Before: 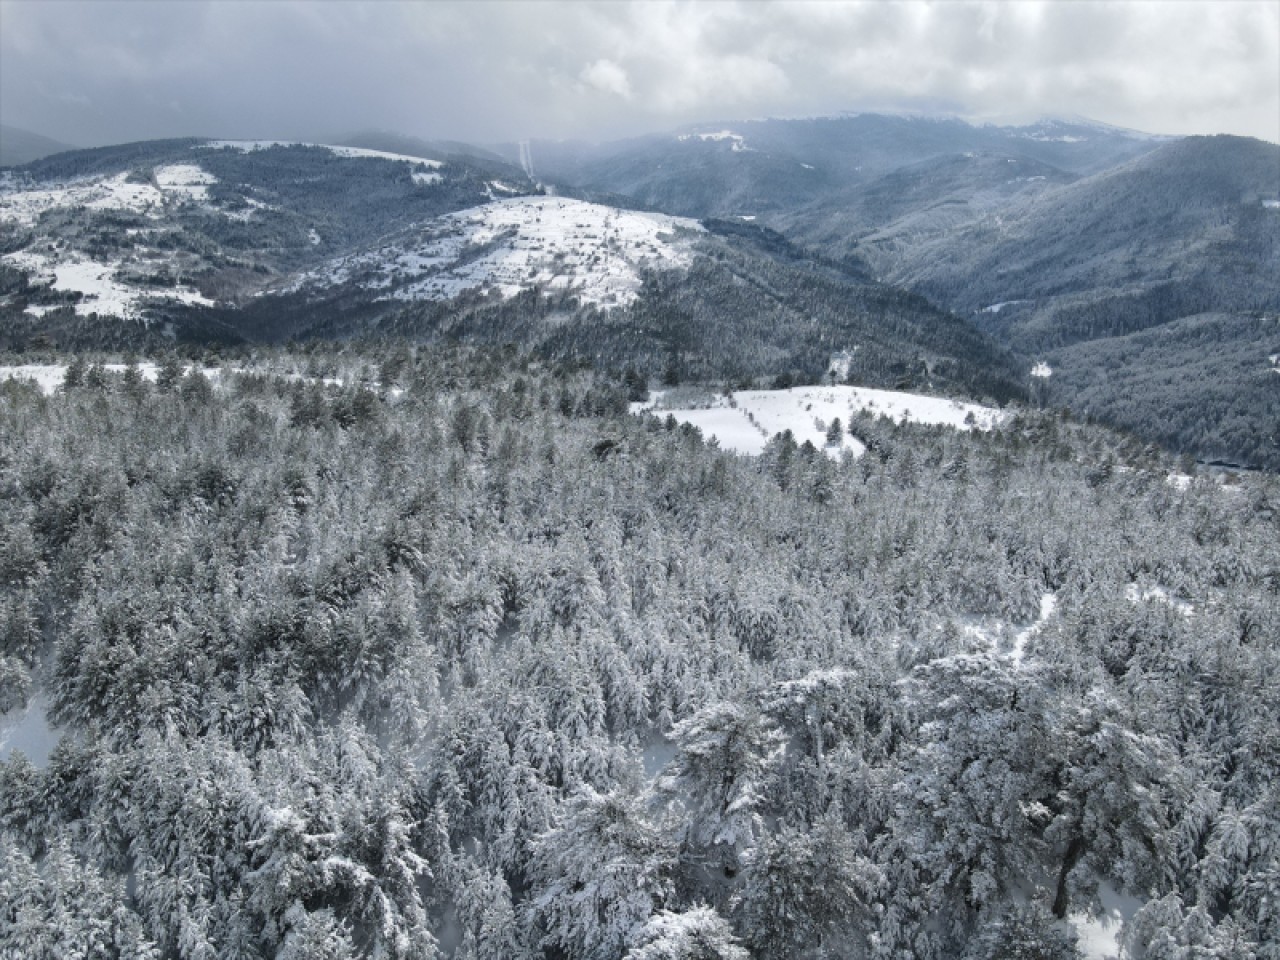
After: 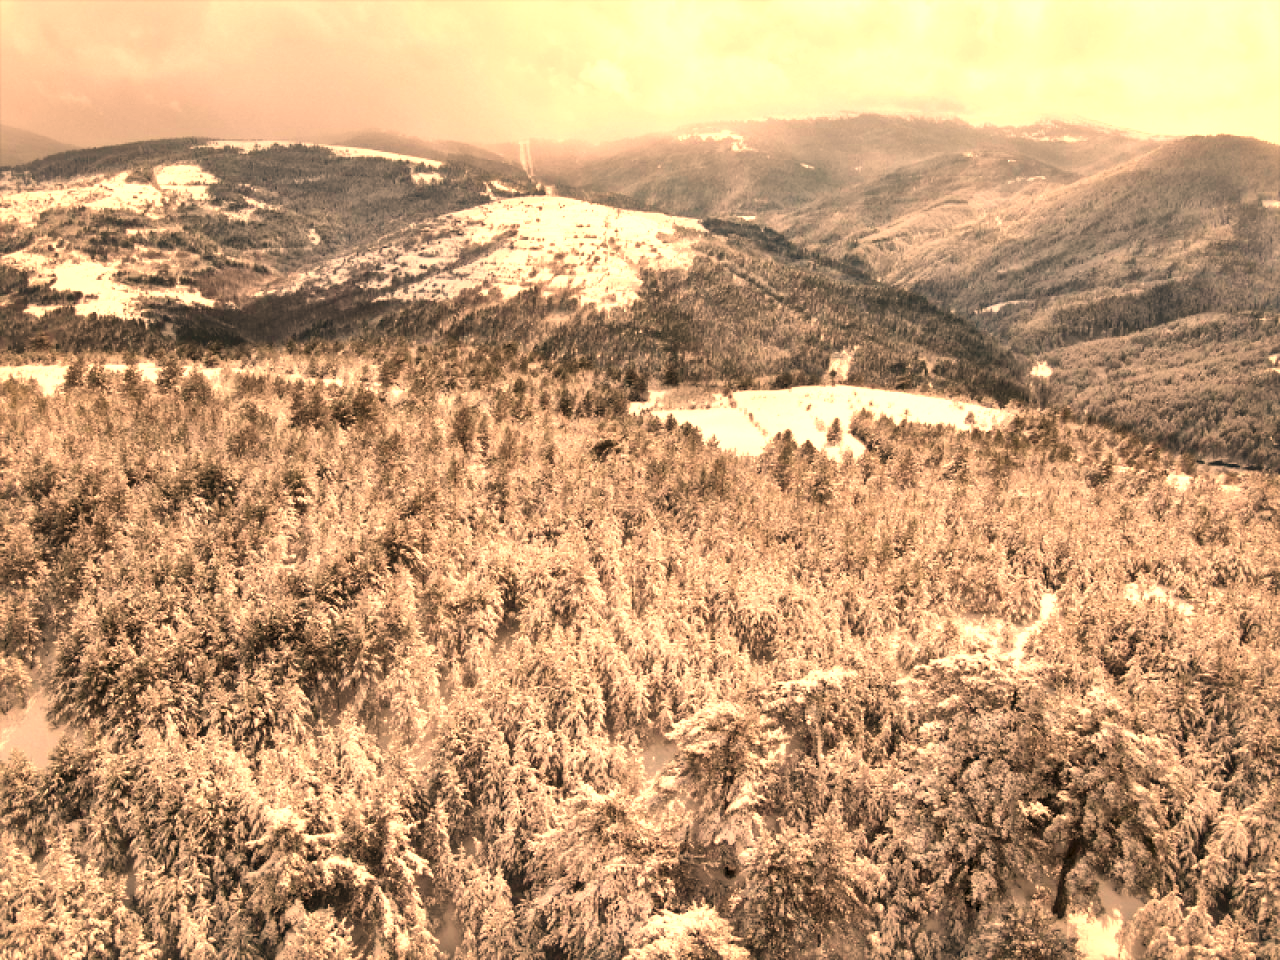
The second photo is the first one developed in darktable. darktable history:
local contrast: mode bilateral grid, contrast 25, coarseness 47, detail 151%, midtone range 0.2
exposure: black level correction 0, exposure 0.6 EV, compensate exposure bias true, compensate highlight preservation false
white balance: red 1.467, blue 0.684
